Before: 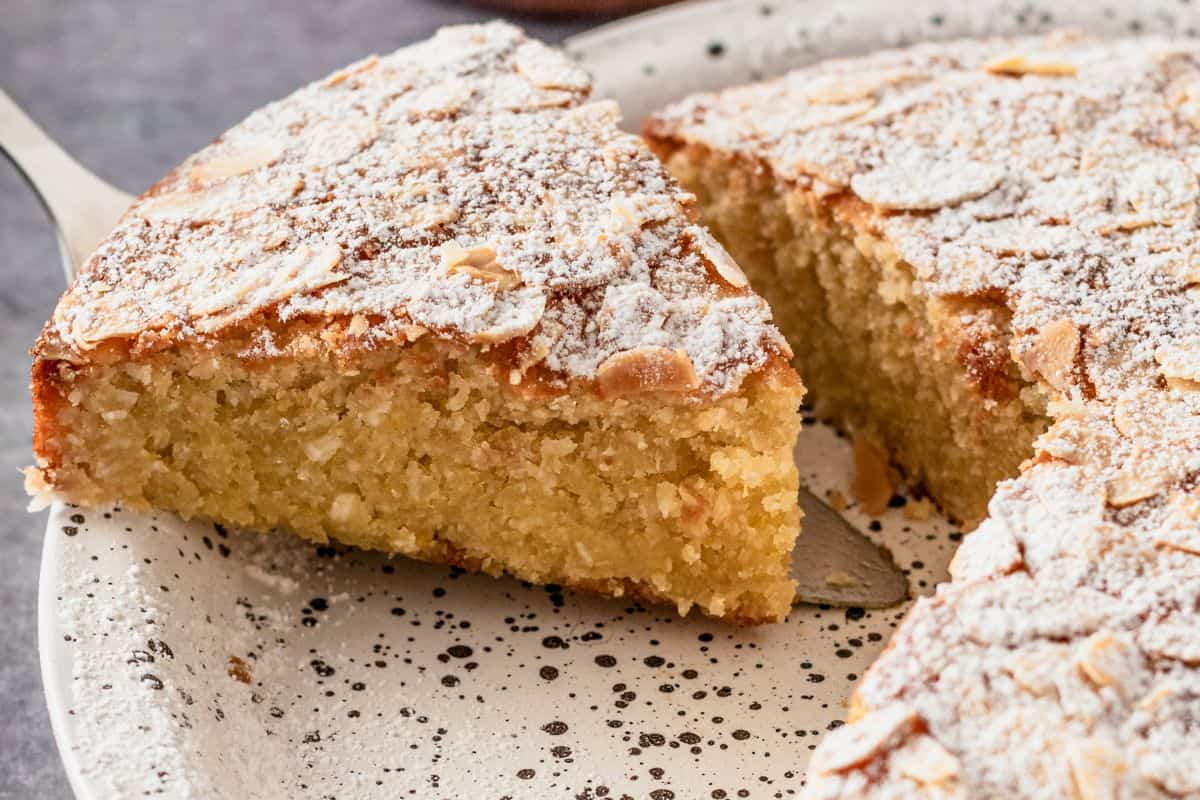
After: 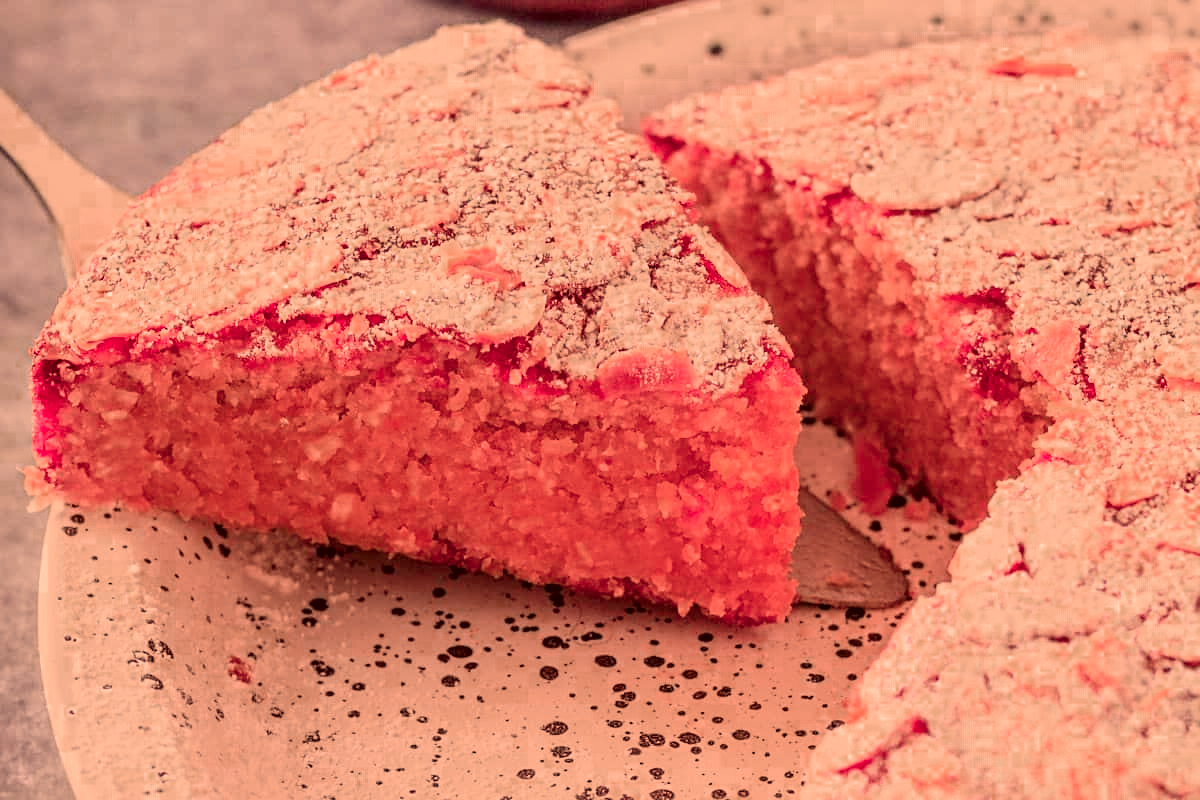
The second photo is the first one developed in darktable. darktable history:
color zones: curves: ch0 [(0.006, 0.385) (0.143, 0.563) (0.243, 0.321) (0.352, 0.464) (0.516, 0.456) (0.625, 0.5) (0.75, 0.5) (0.875, 0.5)]; ch1 [(0, 0.5) (0.134, 0.504) (0.246, 0.463) (0.421, 0.515) (0.5, 0.56) (0.625, 0.5) (0.75, 0.5) (0.875, 0.5)]; ch2 [(0, 0.5) (0.131, 0.426) (0.307, 0.289) (0.38, 0.188) (0.513, 0.216) (0.625, 0.548) (0.75, 0.468) (0.838, 0.396) (0.971, 0.311)]
sharpen: amount 0.217
color correction: highlights a* 10.05, highlights b* 38.24, shadows a* 14.94, shadows b* 3.67
